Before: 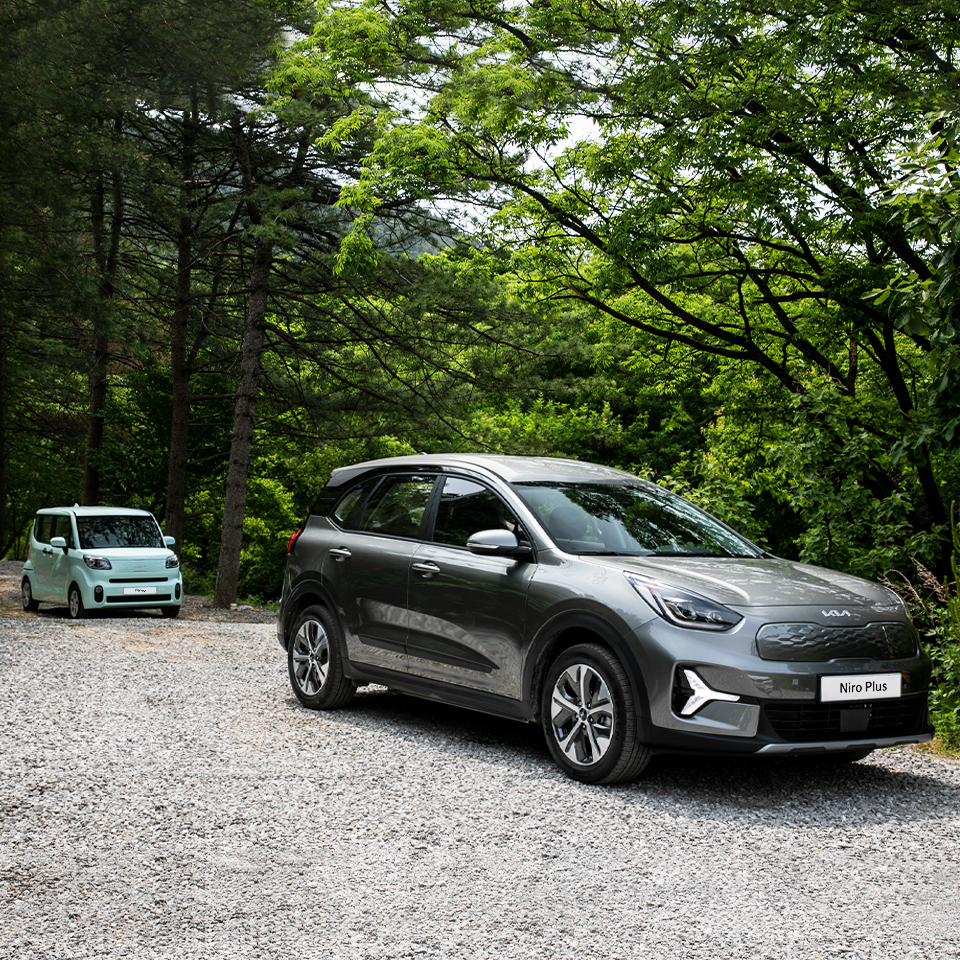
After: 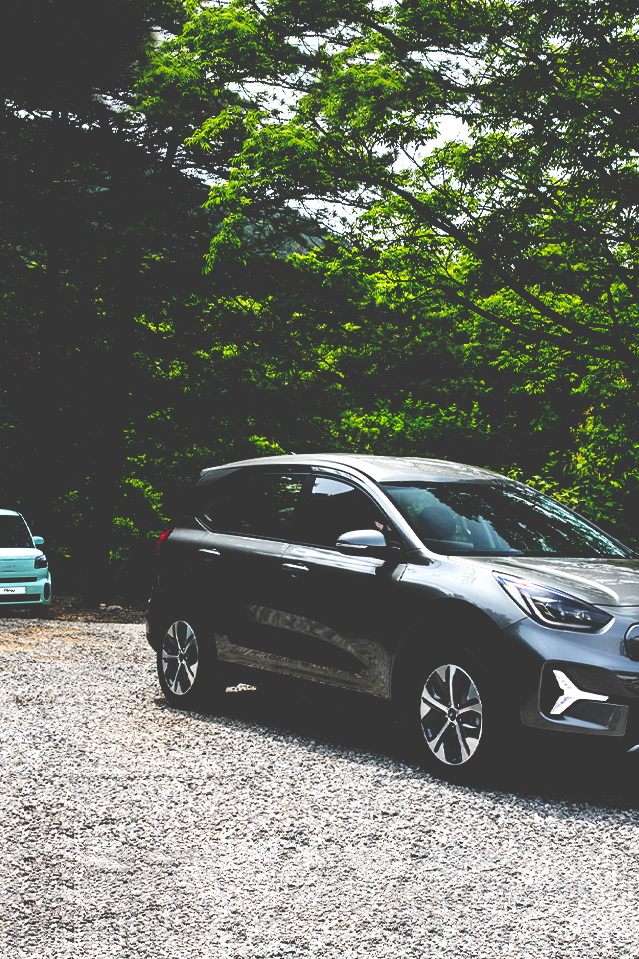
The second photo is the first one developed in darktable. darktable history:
base curve: curves: ch0 [(0, 0.036) (0.083, 0.04) (0.804, 1)], preserve colors none
crop and rotate: left 13.699%, right 19.663%
